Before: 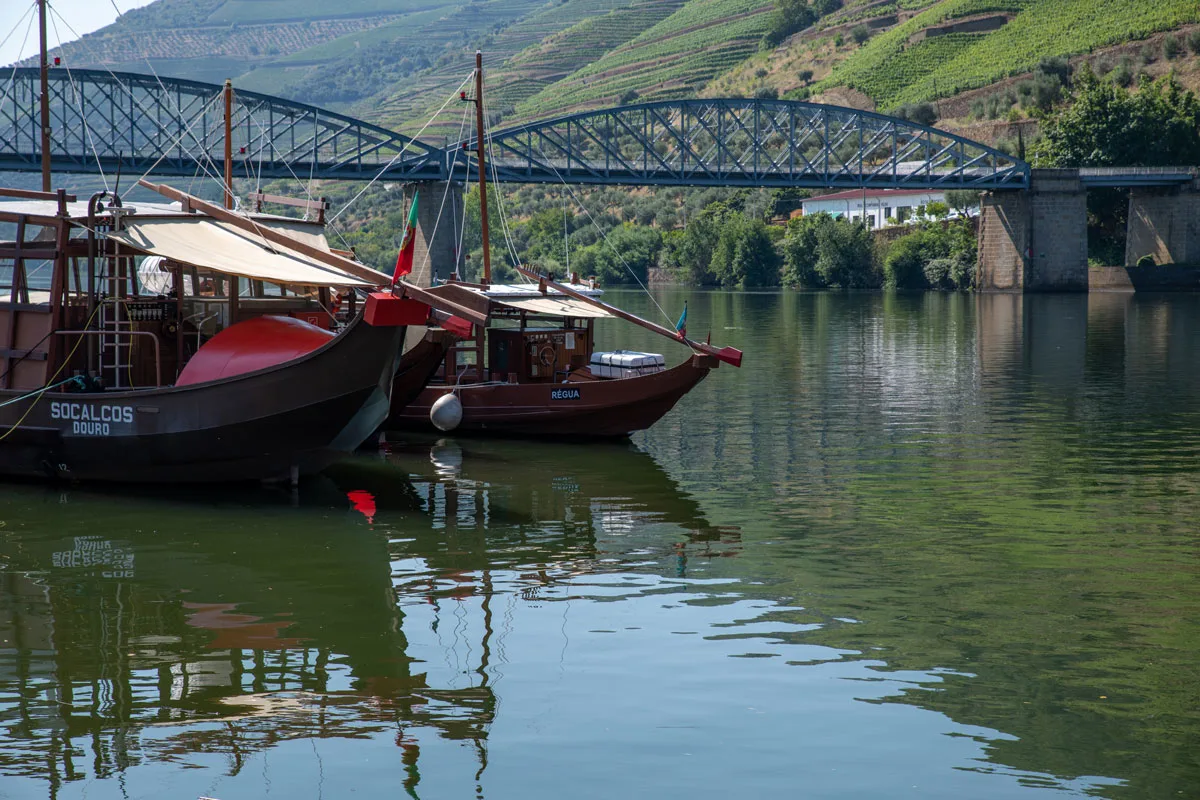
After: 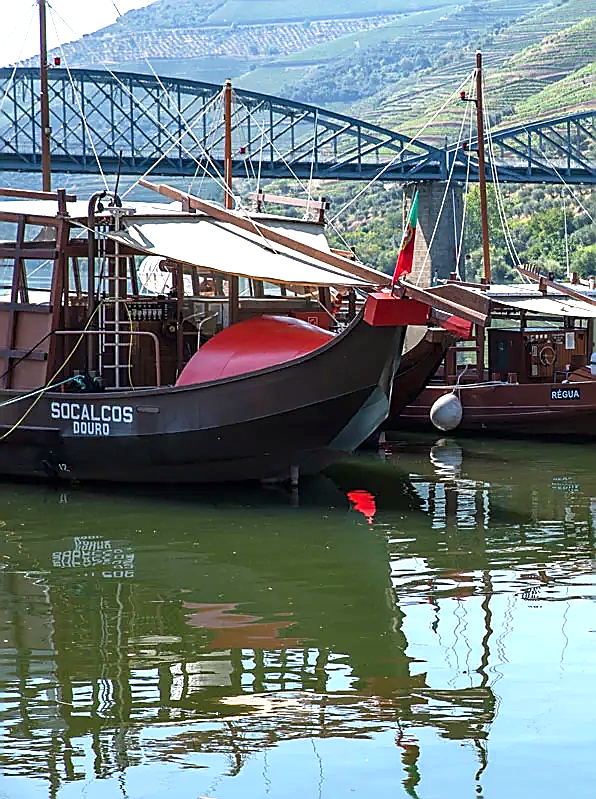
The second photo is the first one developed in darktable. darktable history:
crop and rotate: left 0.025%, top 0%, right 50.264%
exposure: black level correction 0, exposure 1.104 EV, compensate exposure bias true, compensate highlight preservation false
sharpen: radius 1.424, amount 1.252, threshold 0.679
